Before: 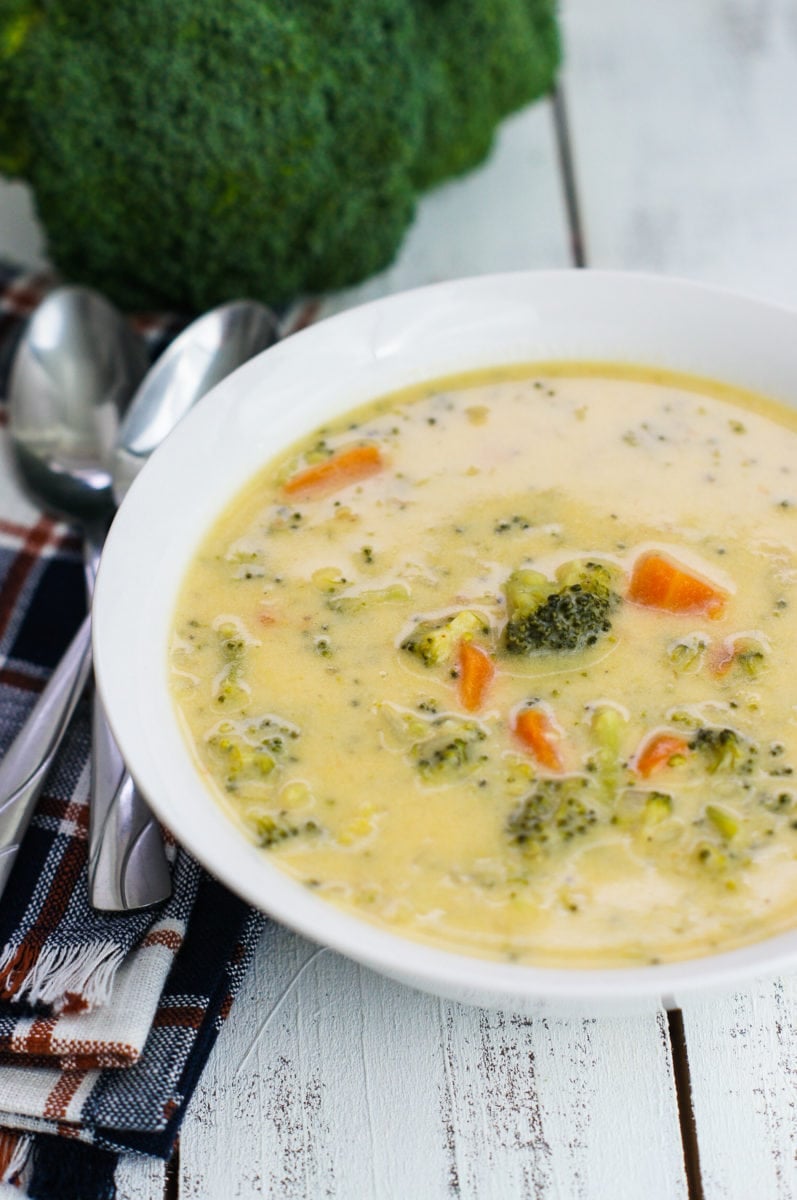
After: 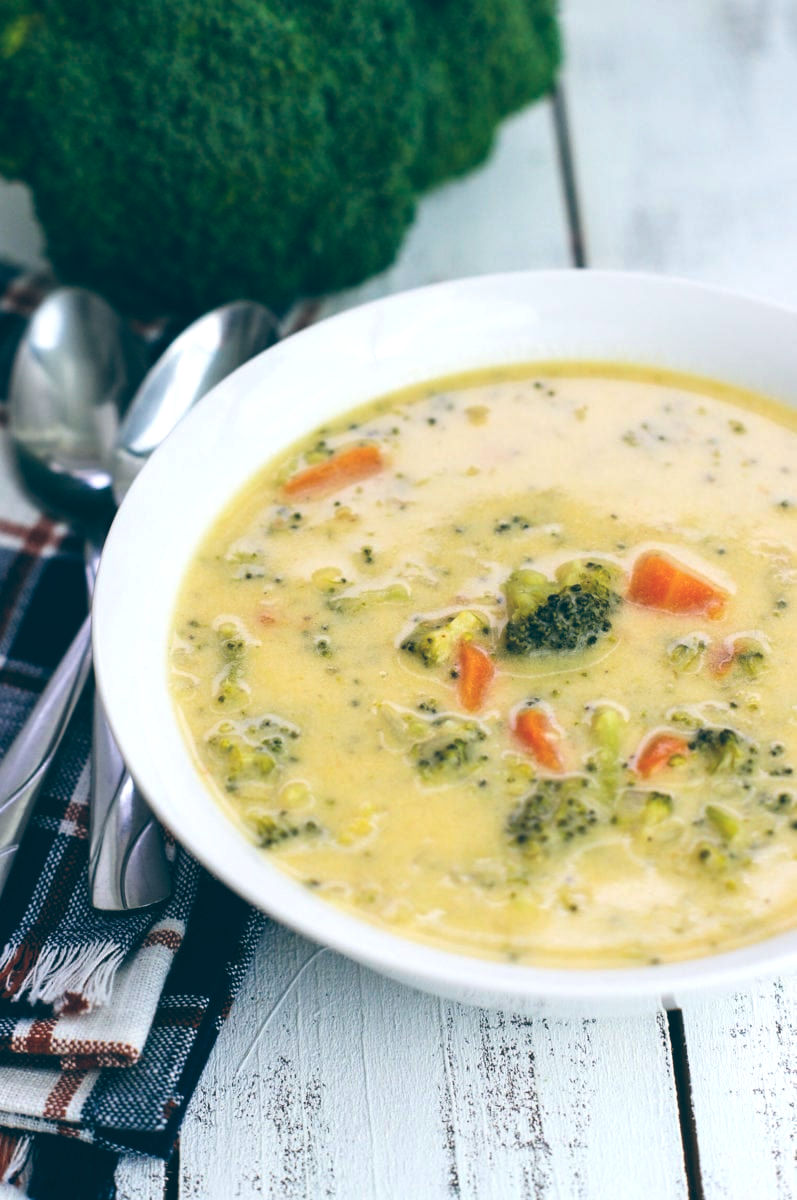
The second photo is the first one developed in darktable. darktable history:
color calibration: illuminant same as pipeline (D50), adaptation none (bypass)
color balance: lift [1.016, 0.983, 1, 1.017], gamma [0.958, 1, 1, 1], gain [0.981, 1.007, 0.993, 1.002], input saturation 118.26%, contrast 13.43%, contrast fulcrum 21.62%, output saturation 82.76%
